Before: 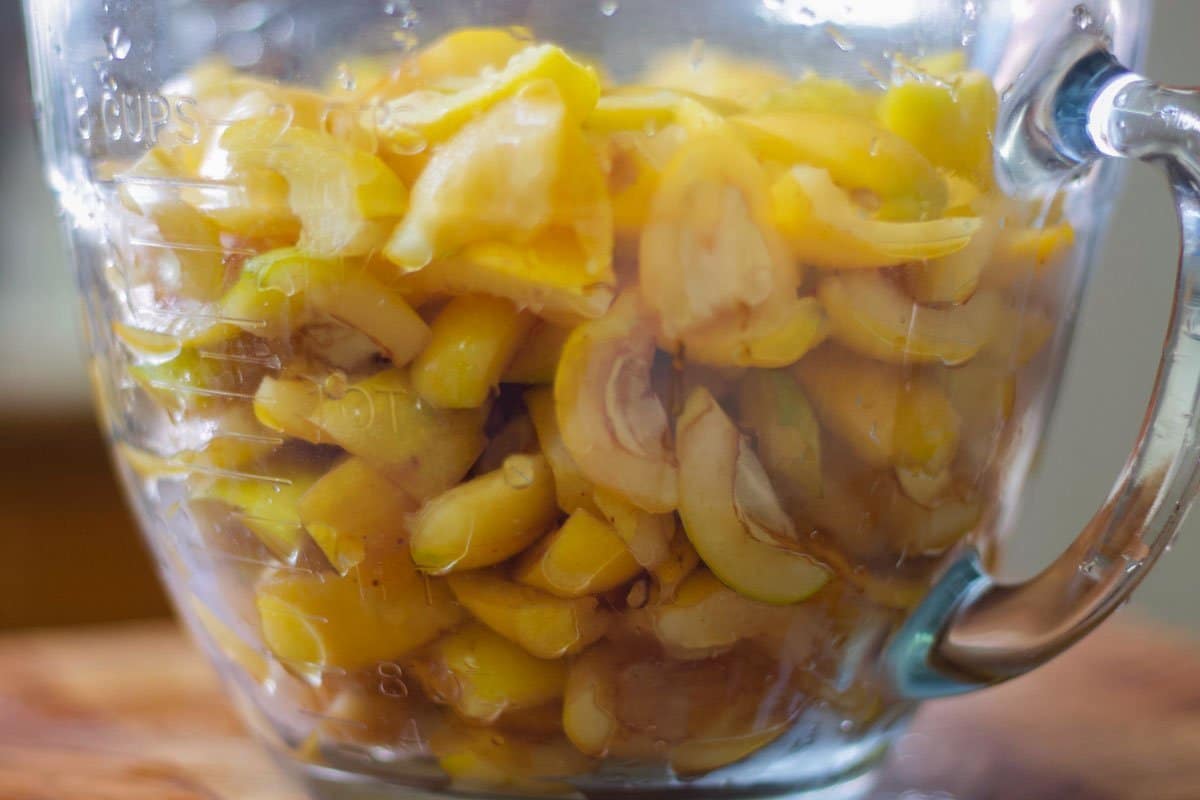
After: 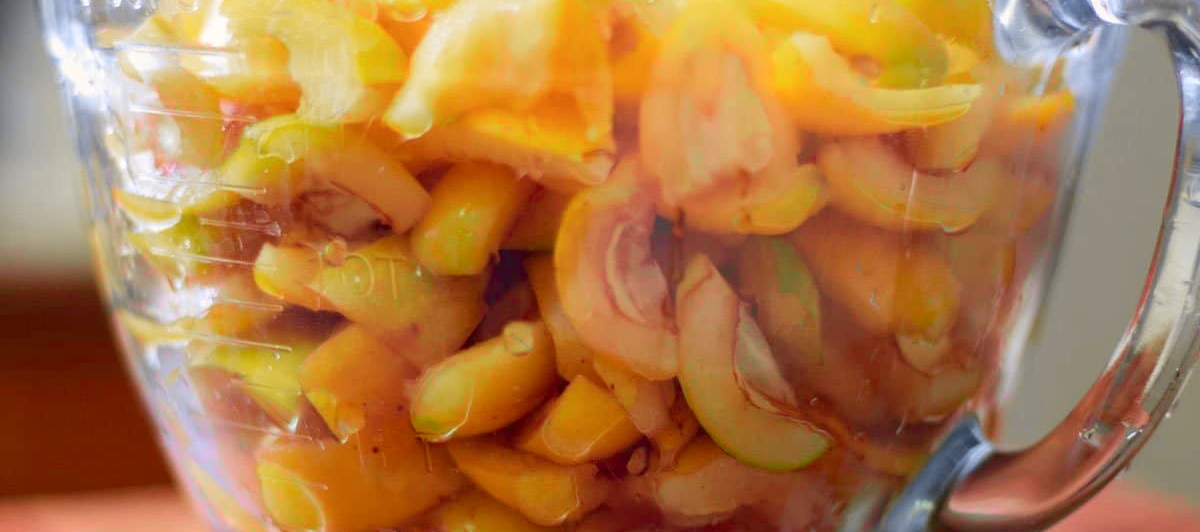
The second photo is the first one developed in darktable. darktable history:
tone curve: curves: ch0 [(0, 0.036) (0.119, 0.115) (0.466, 0.498) (0.715, 0.767) (0.817, 0.865) (1, 0.998)]; ch1 [(0, 0) (0.377, 0.424) (0.442, 0.491) (0.487, 0.498) (0.514, 0.512) (0.536, 0.577) (0.66, 0.724) (1, 1)]; ch2 [(0, 0) (0.38, 0.405) (0.463, 0.443) (0.492, 0.486) (0.526, 0.541) (0.578, 0.598) (1, 1)], color space Lab, independent channels, preserve colors none
crop: top 16.727%, bottom 16.727%
white balance: red 1.009, blue 0.985
